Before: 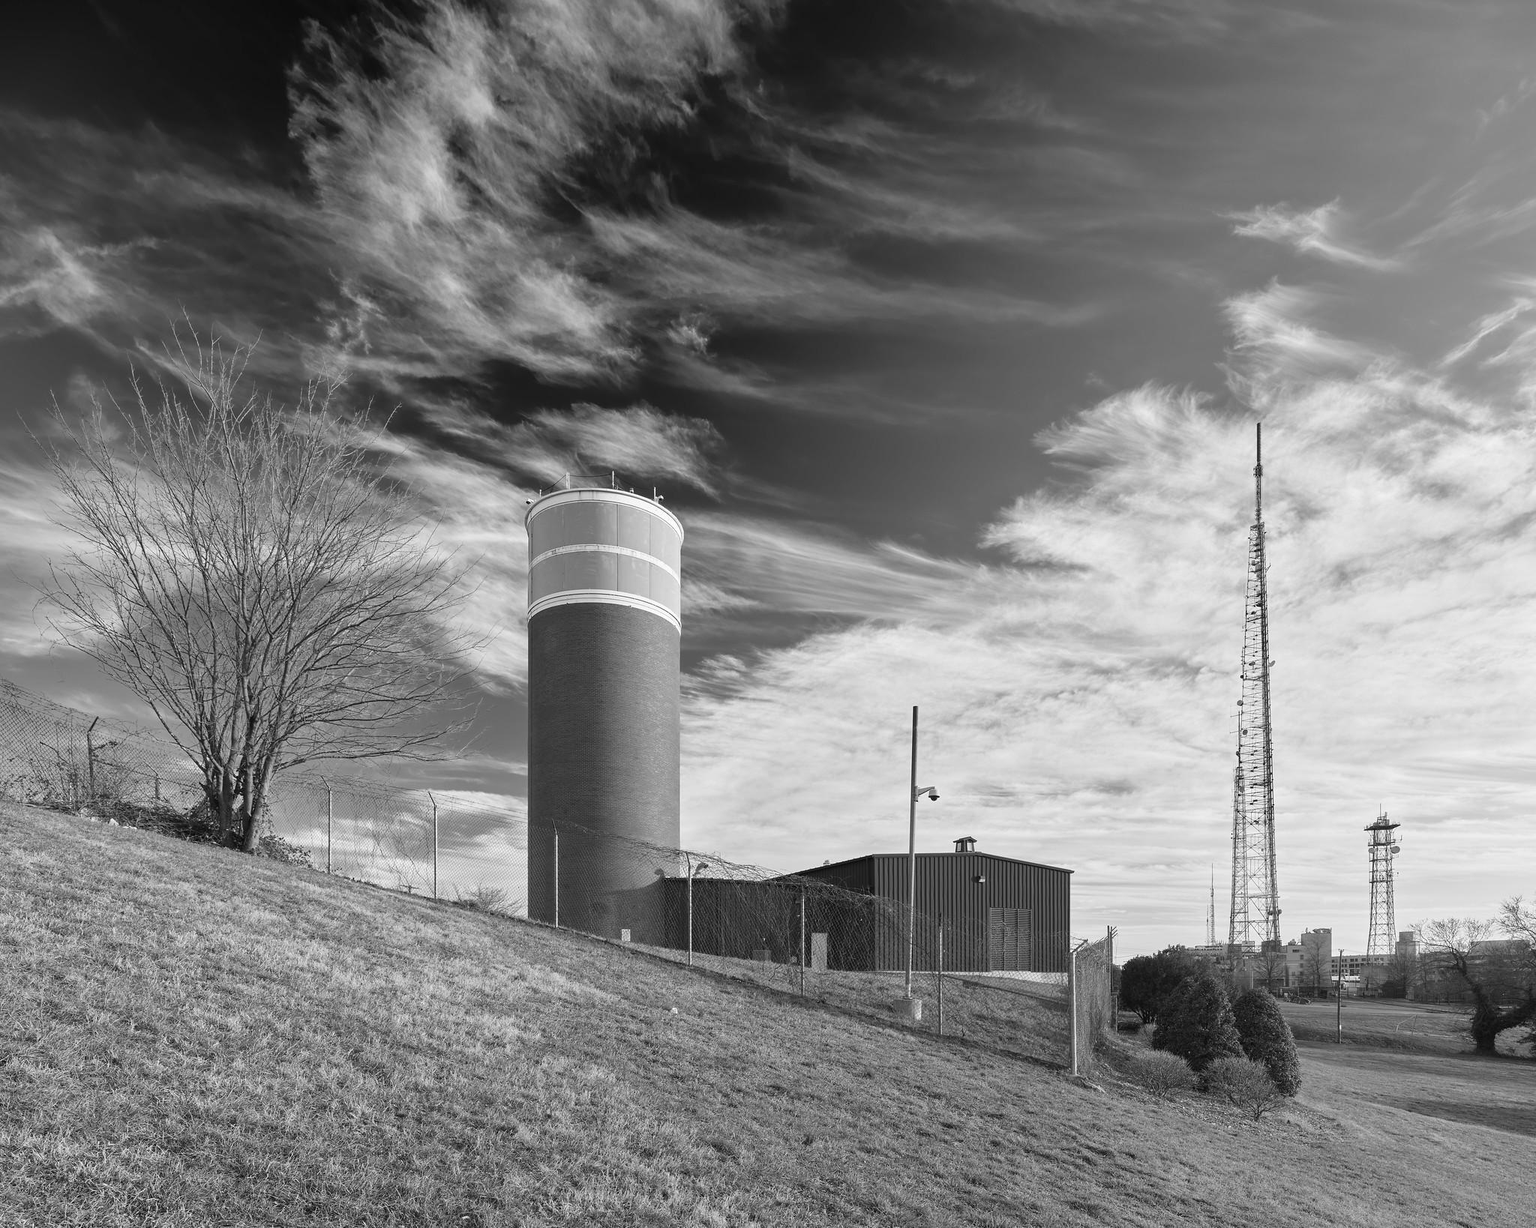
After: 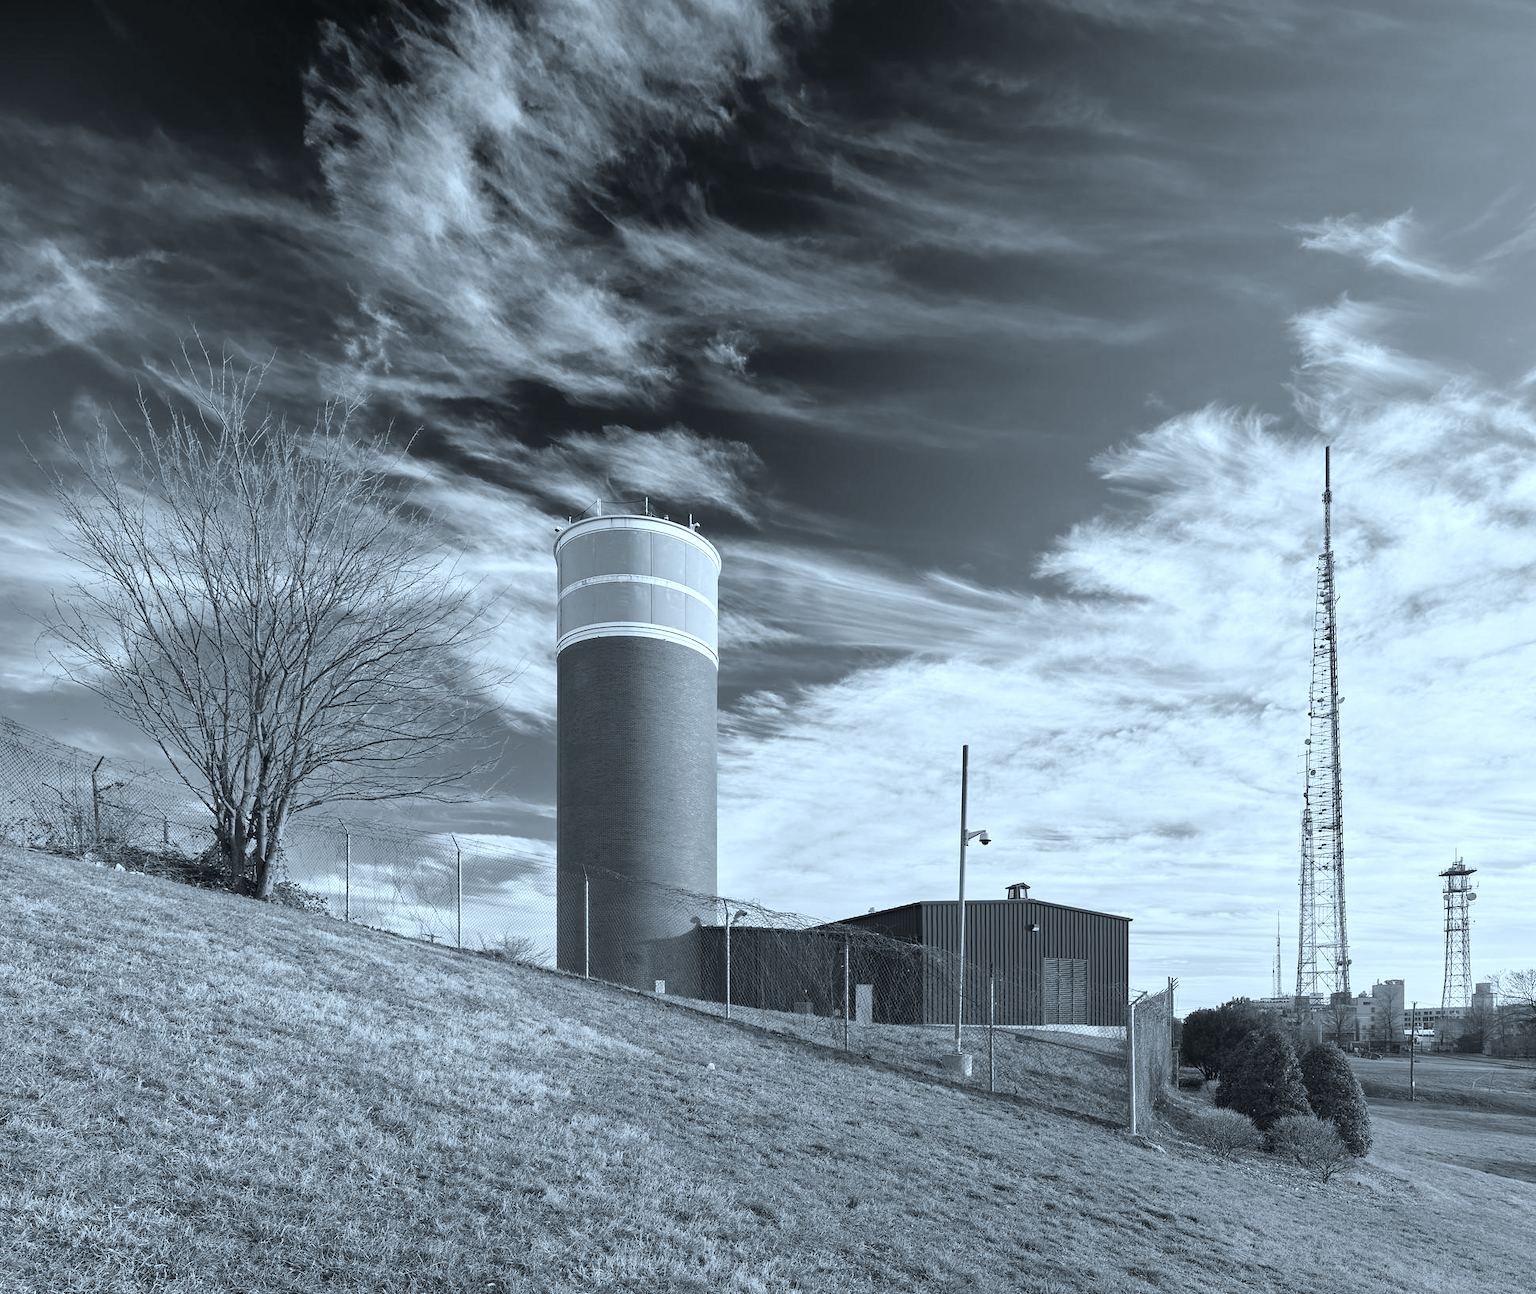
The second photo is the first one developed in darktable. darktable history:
color calibration: illuminant Planckian (black body), x 0.378, y 0.375, temperature 4066.37 K, saturation algorithm version 1 (2020)
exposure: exposure 0.208 EV, compensate highlight preservation false
crop and rotate: left 0%, right 5.165%
